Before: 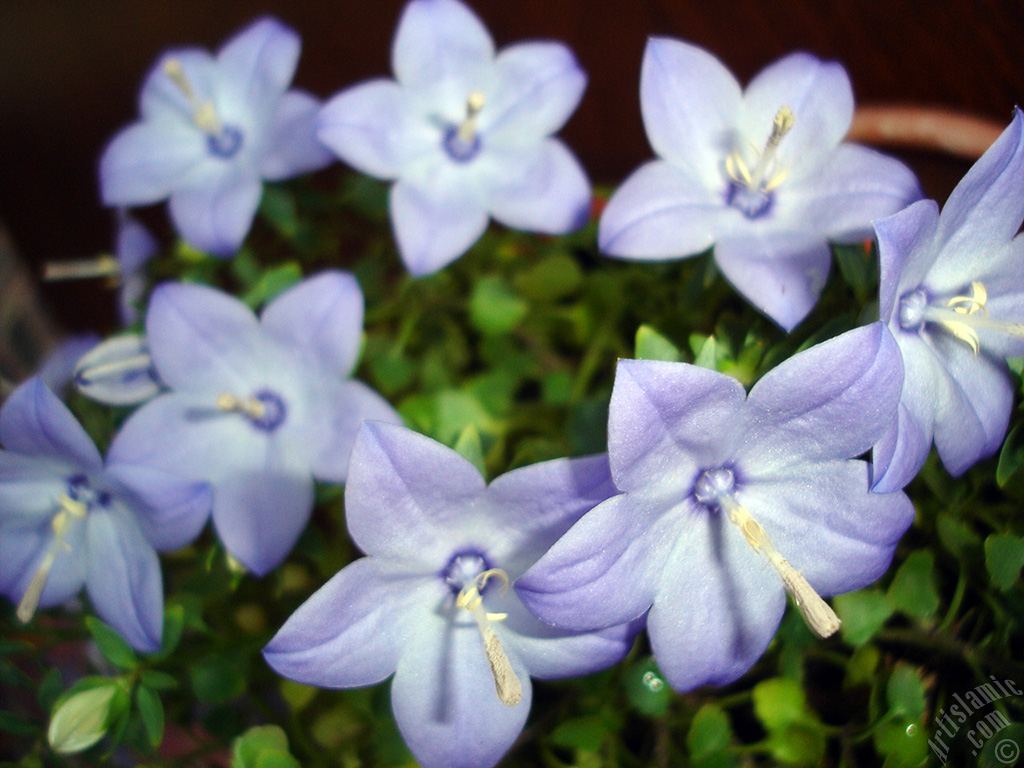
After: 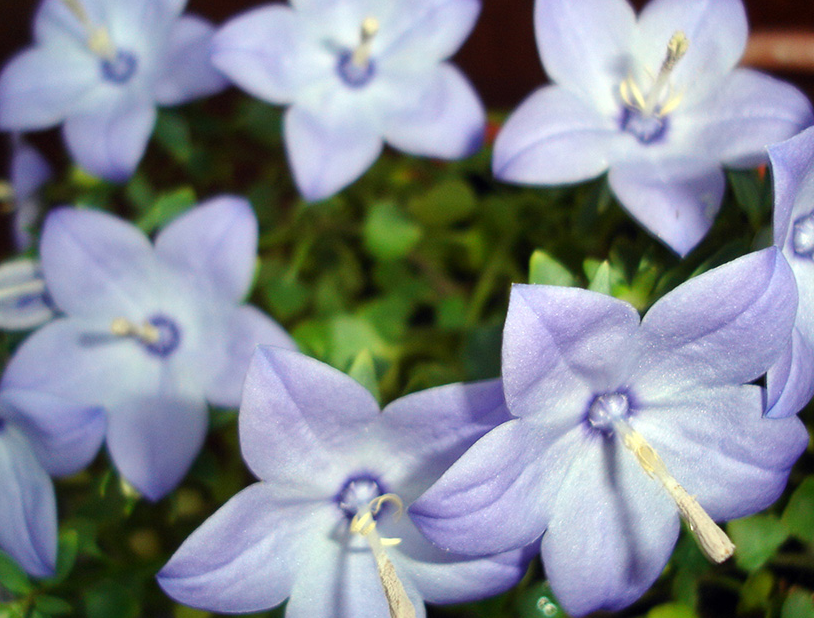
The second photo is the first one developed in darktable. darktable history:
crop and rotate: left 10.374%, top 9.799%, right 10.075%, bottom 9.632%
